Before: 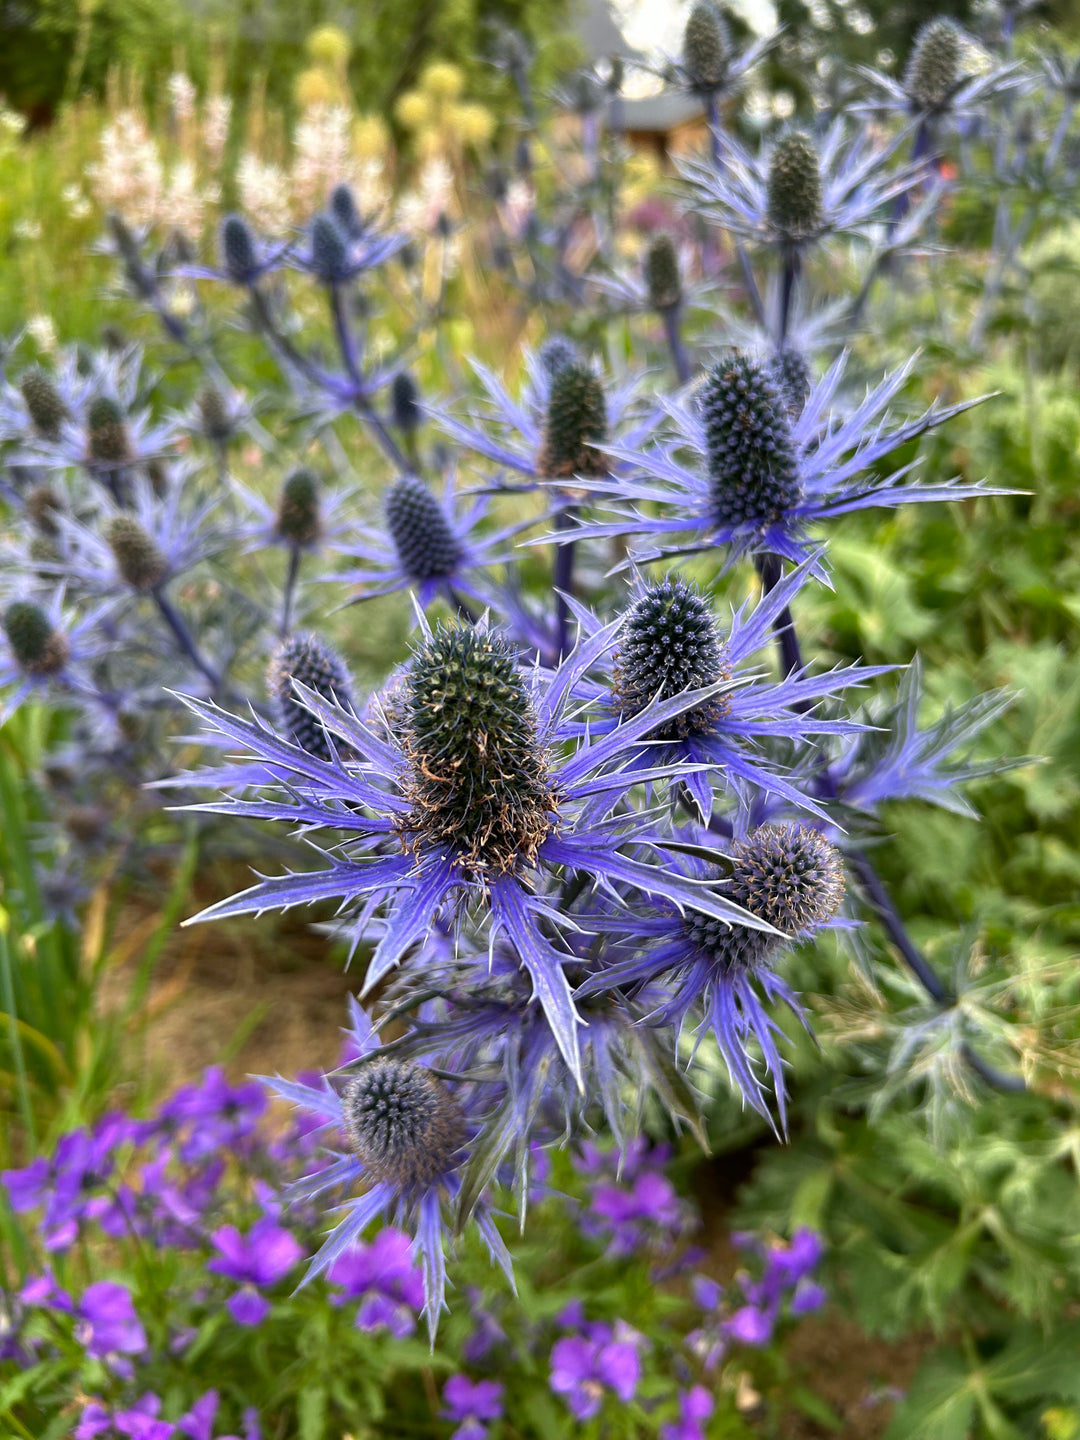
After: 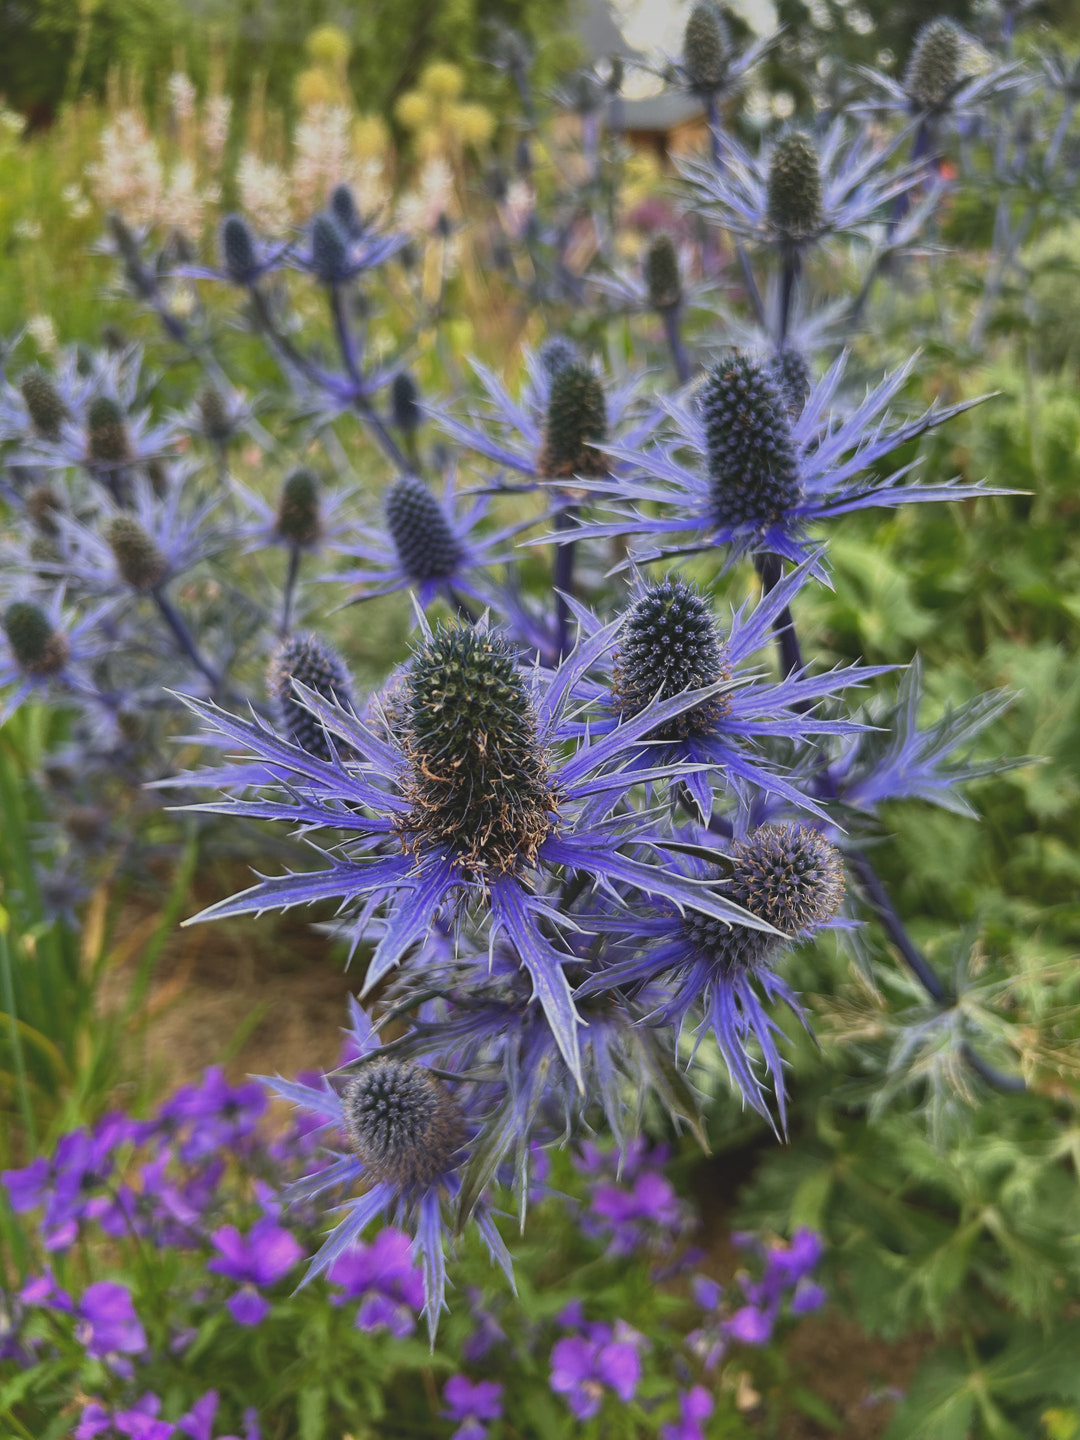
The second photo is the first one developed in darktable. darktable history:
shadows and highlights: shadows 40, highlights -60
exposure: black level correction -0.015, exposure -0.5 EV, compensate highlight preservation false
